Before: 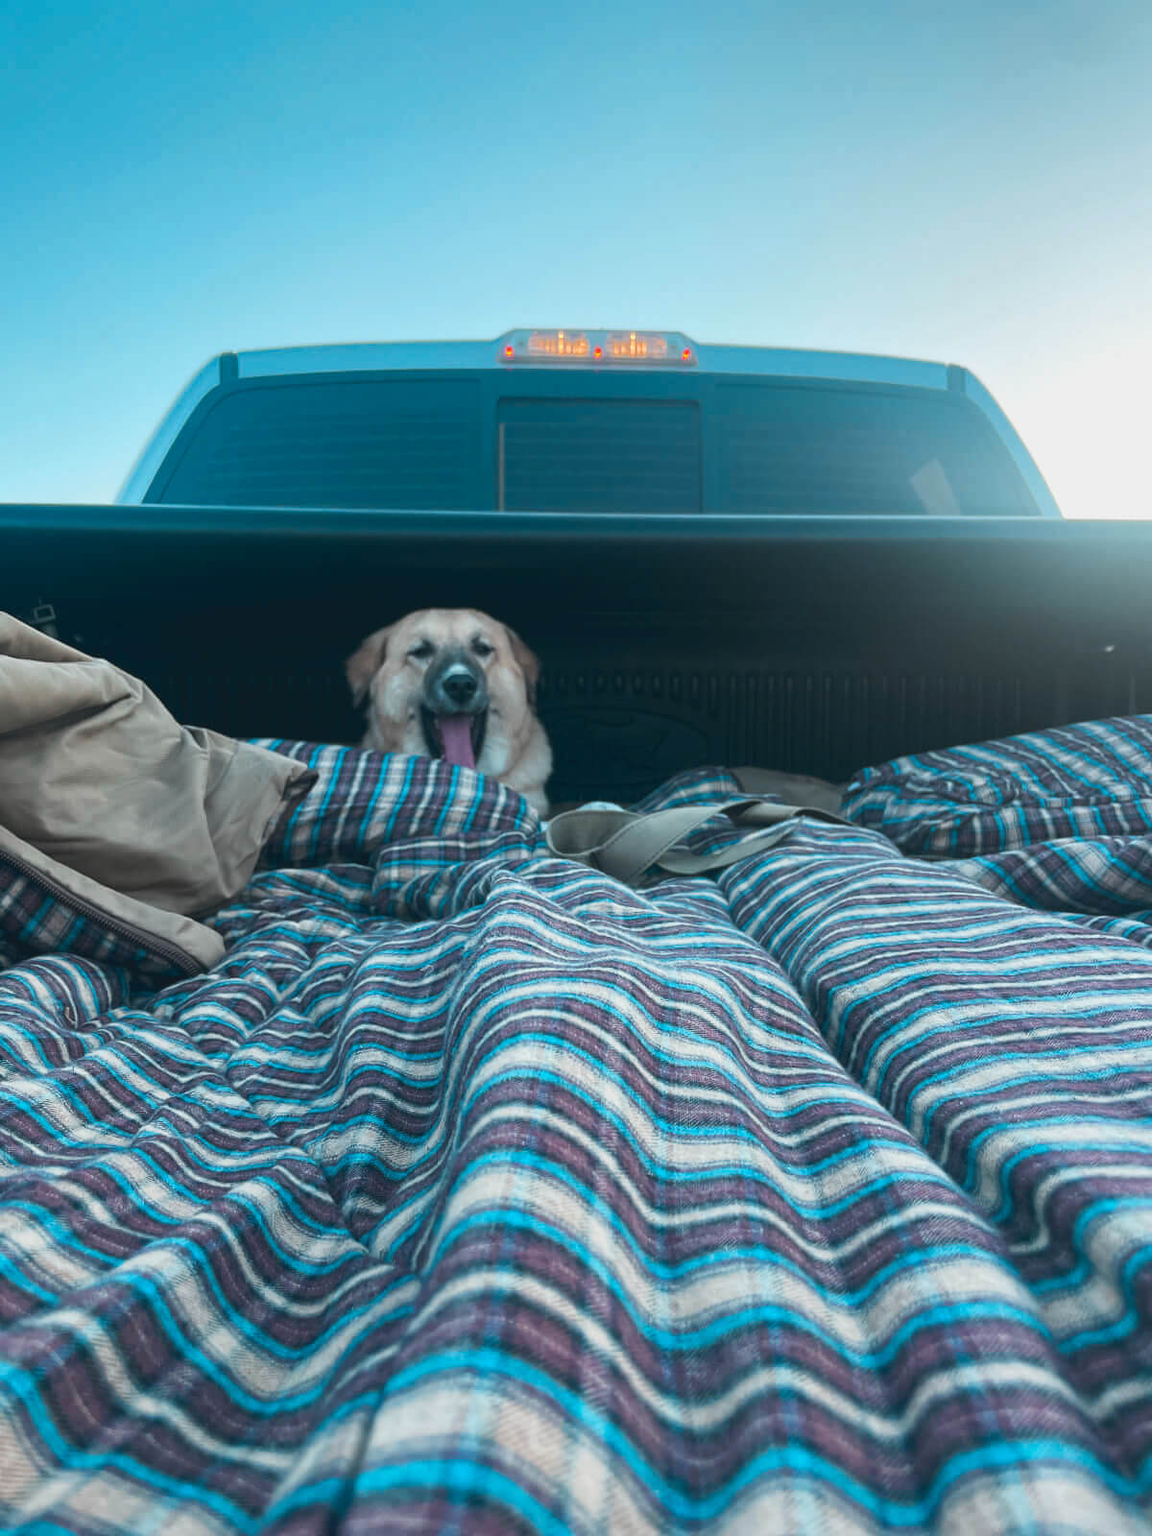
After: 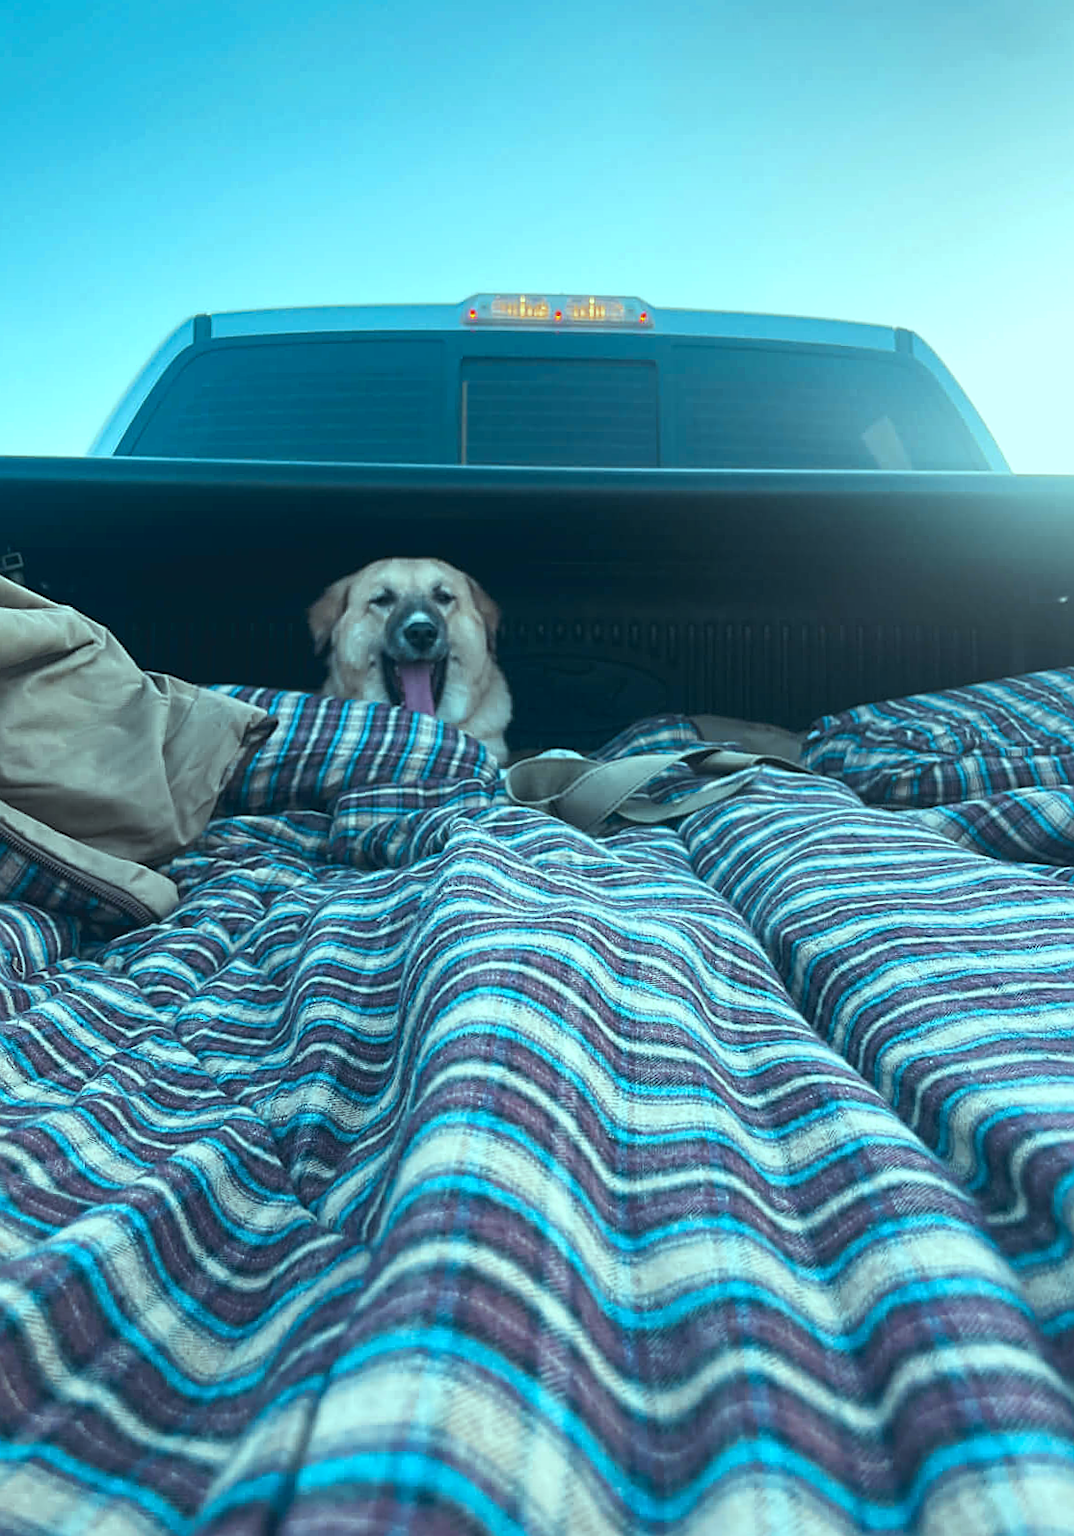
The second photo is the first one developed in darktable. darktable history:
sharpen: on, module defaults
rotate and perspective: rotation 0.215°, lens shift (vertical) -0.139, crop left 0.069, crop right 0.939, crop top 0.002, crop bottom 0.996
color balance: mode lift, gamma, gain (sRGB), lift [0.997, 0.979, 1.021, 1.011], gamma [1, 1.084, 0.916, 0.998], gain [1, 0.87, 1.13, 1.101], contrast 4.55%, contrast fulcrum 38.24%, output saturation 104.09%
